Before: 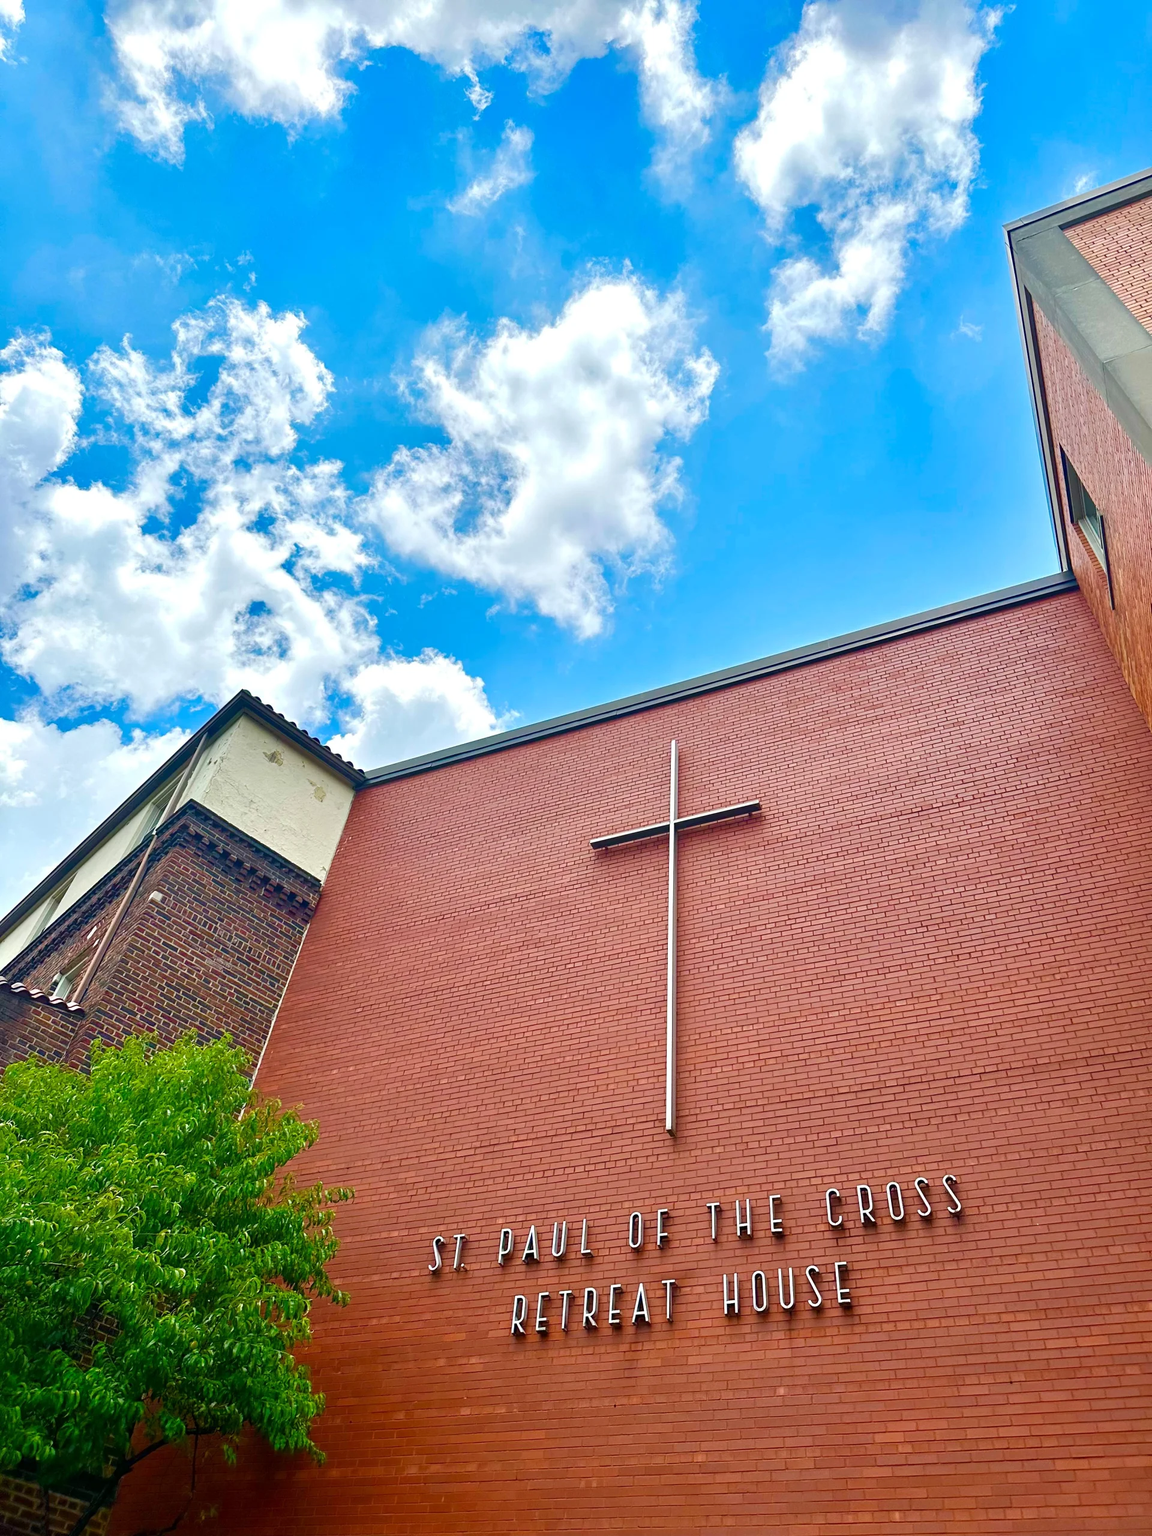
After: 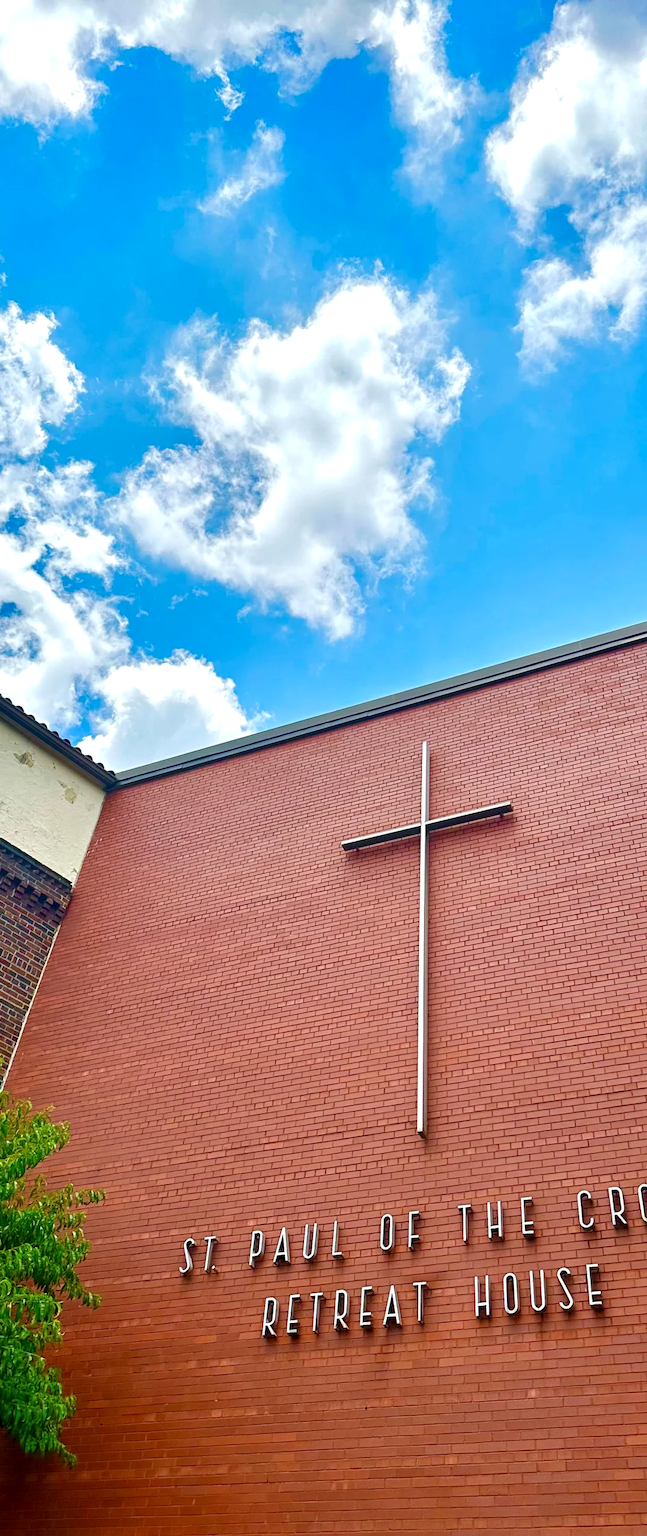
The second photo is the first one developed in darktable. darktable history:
local contrast: highlights 100%, shadows 100%, detail 120%, midtone range 0.2
crop: left 21.674%, right 22.086%
